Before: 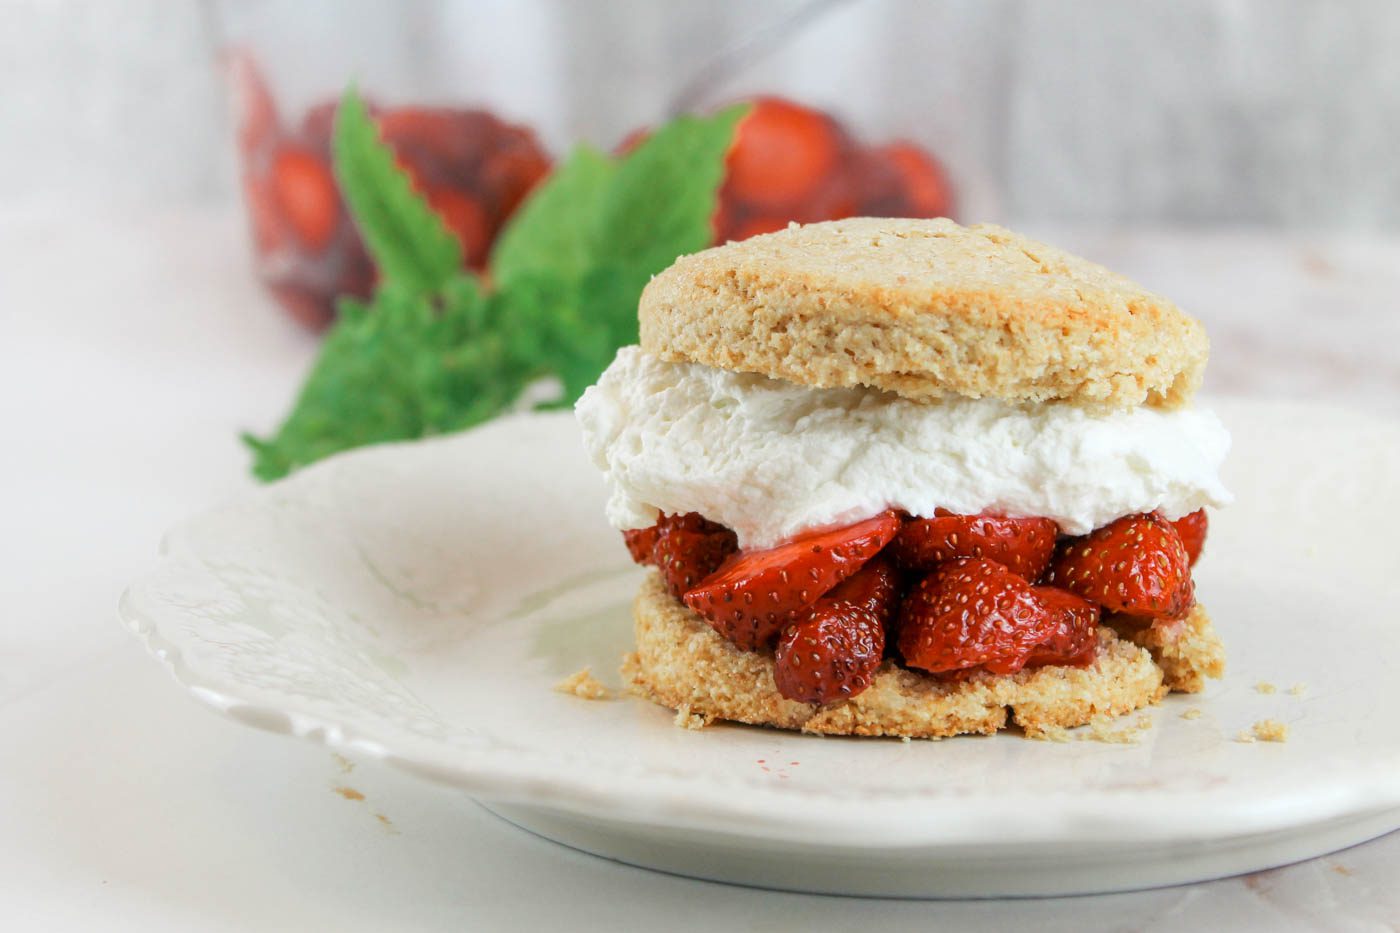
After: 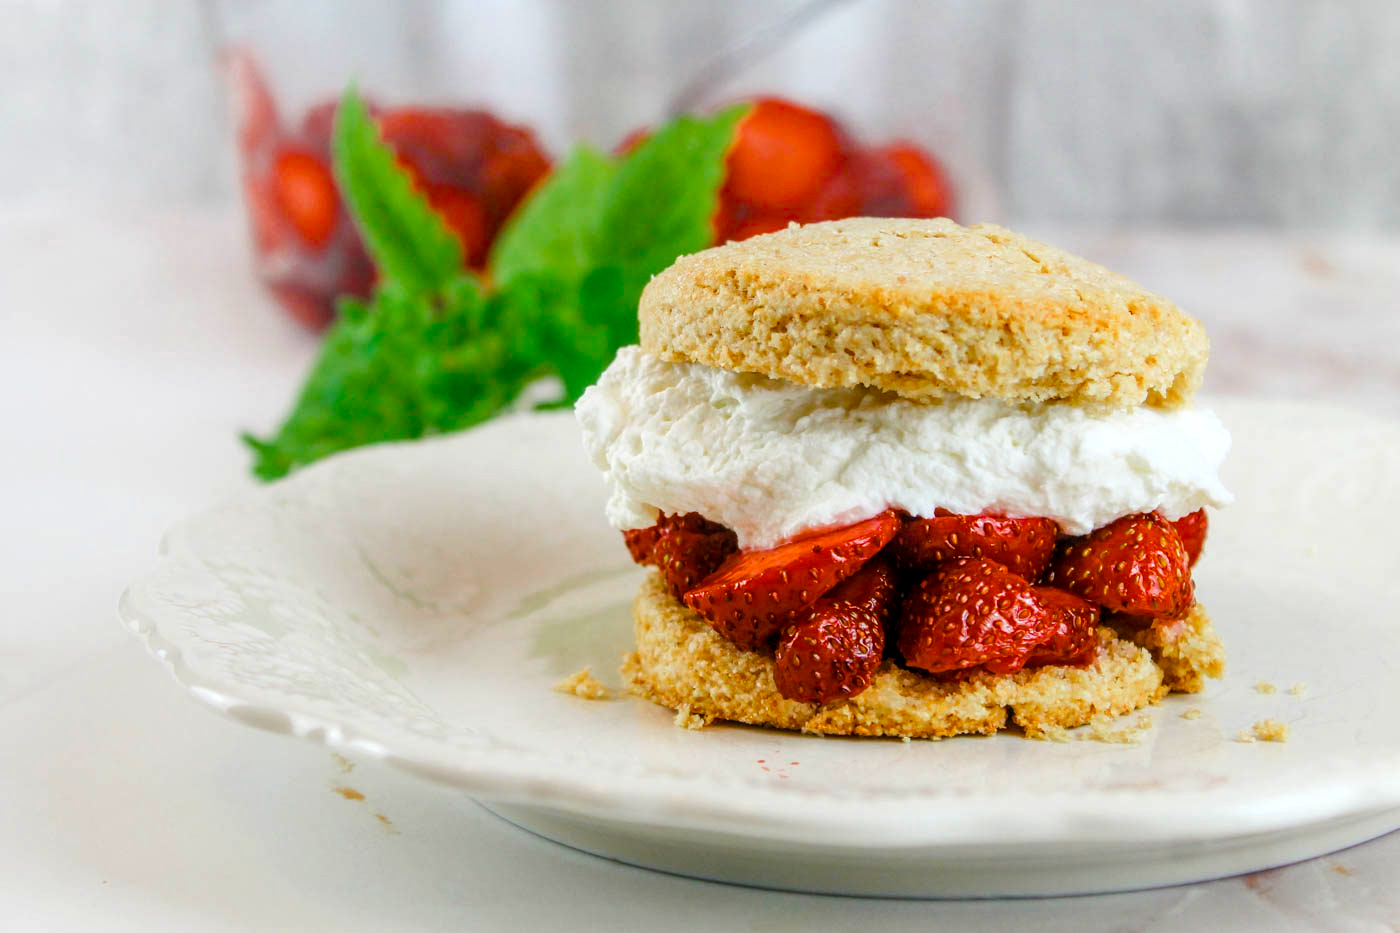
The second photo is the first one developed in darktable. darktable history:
local contrast: on, module defaults
color balance rgb: linear chroma grading › global chroma 18.9%, perceptual saturation grading › global saturation 20%, perceptual saturation grading › highlights -25%, perceptual saturation grading › shadows 50%, global vibrance 18.93%
